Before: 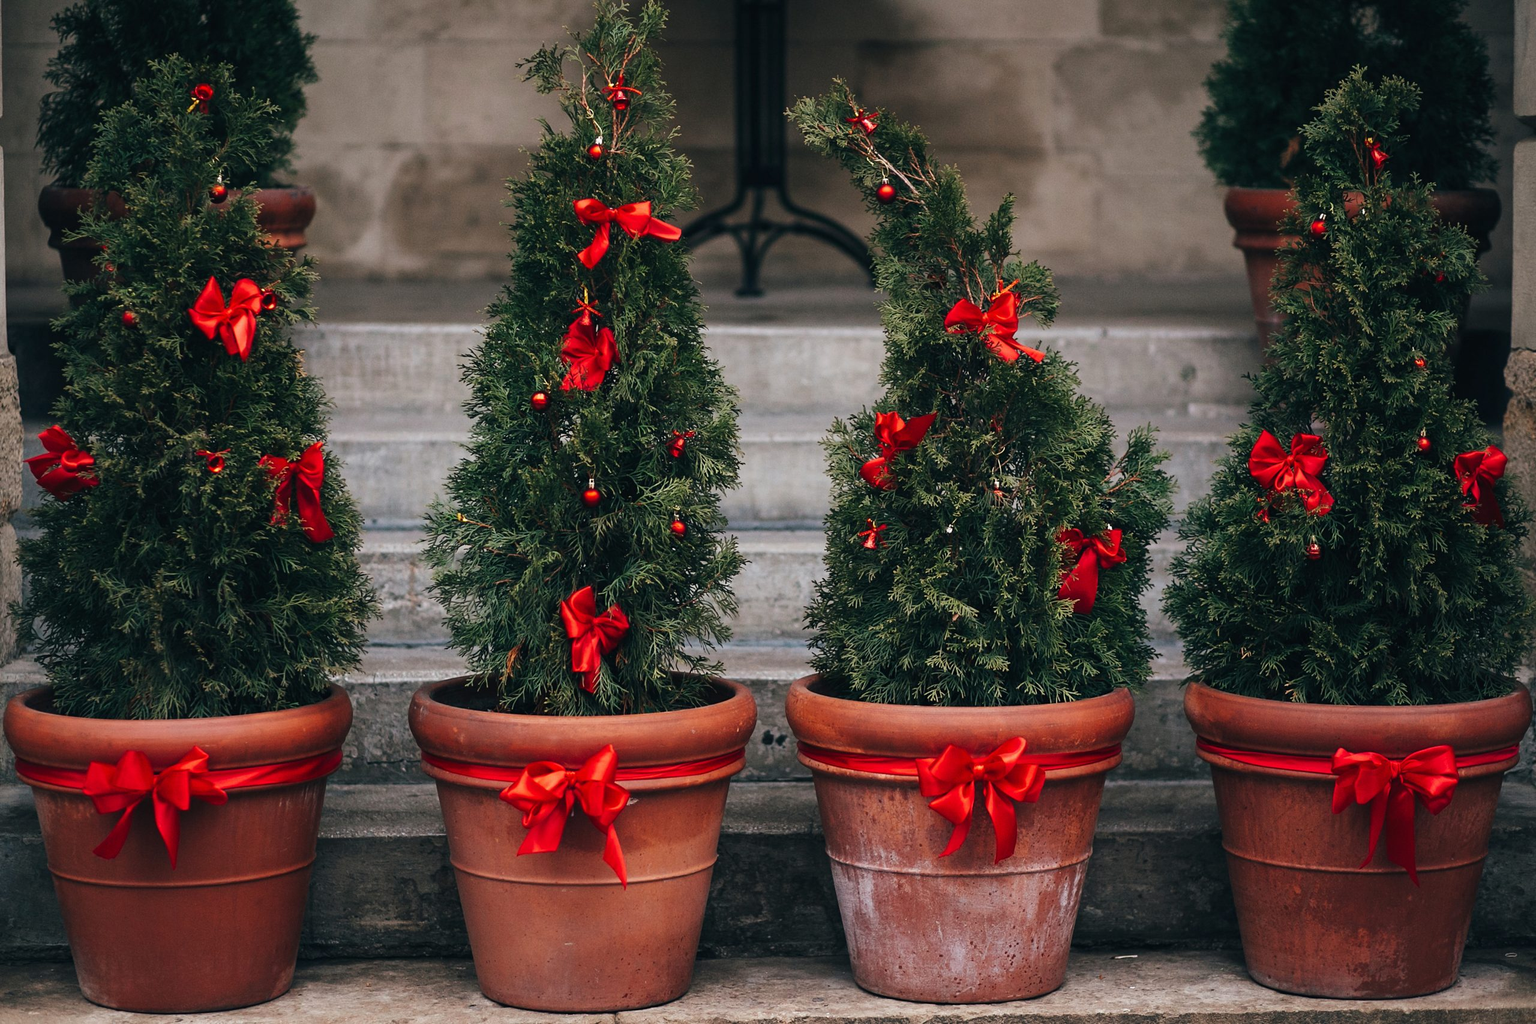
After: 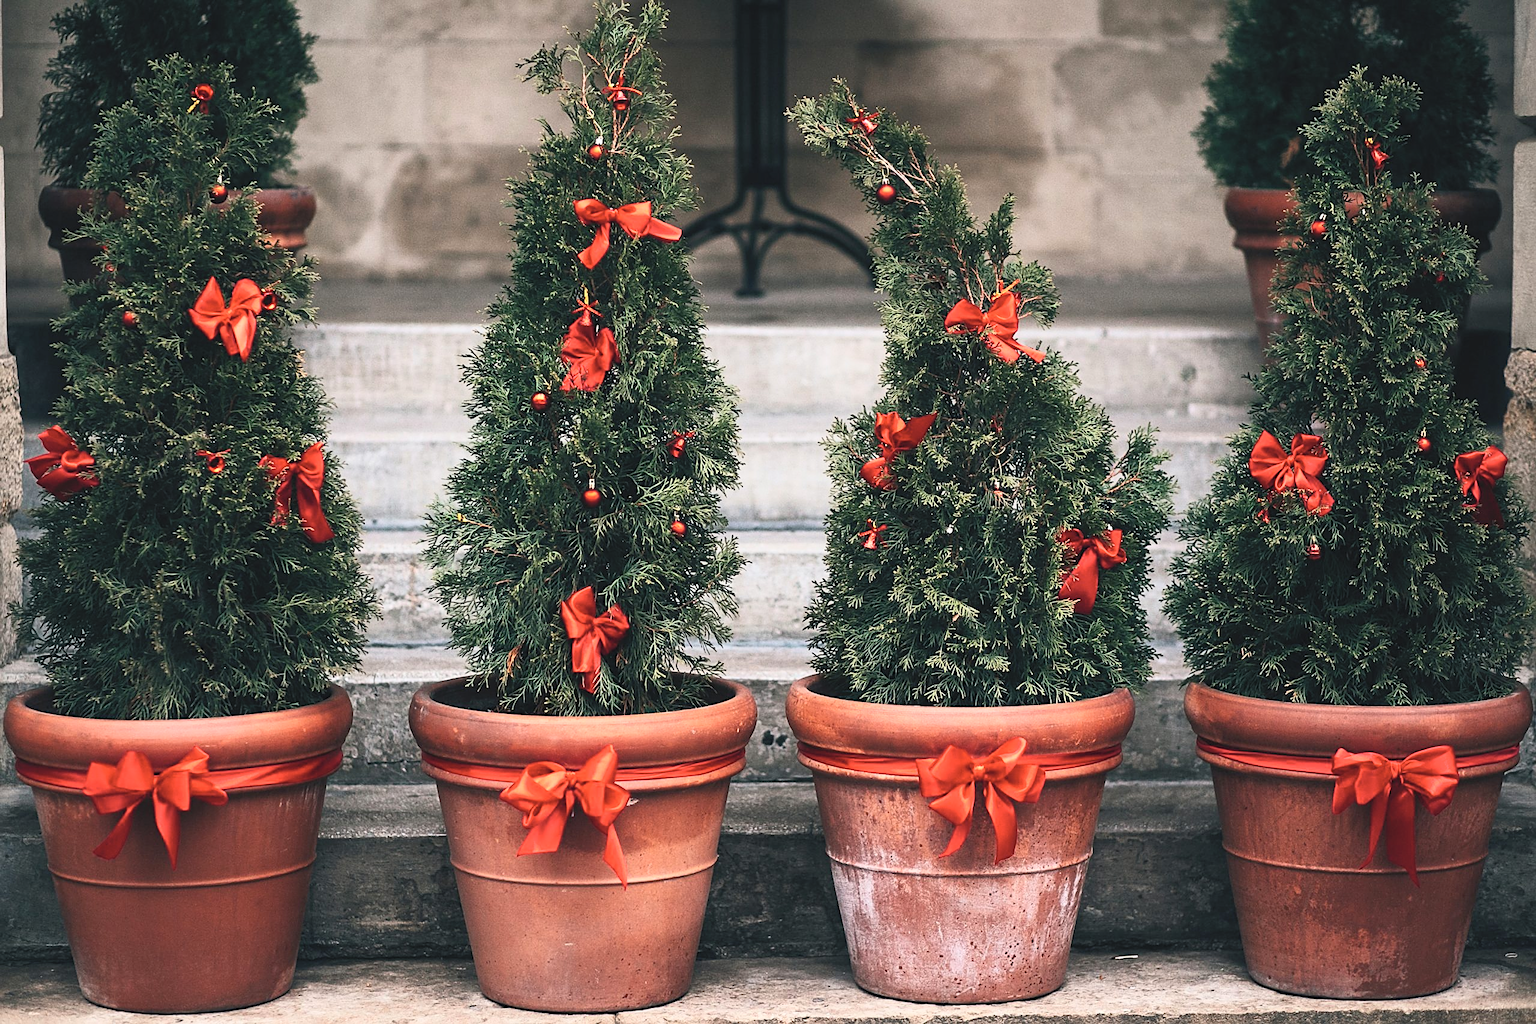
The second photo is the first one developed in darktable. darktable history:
contrast brightness saturation: contrast 0.382, brightness 0.526
sharpen: on, module defaults
